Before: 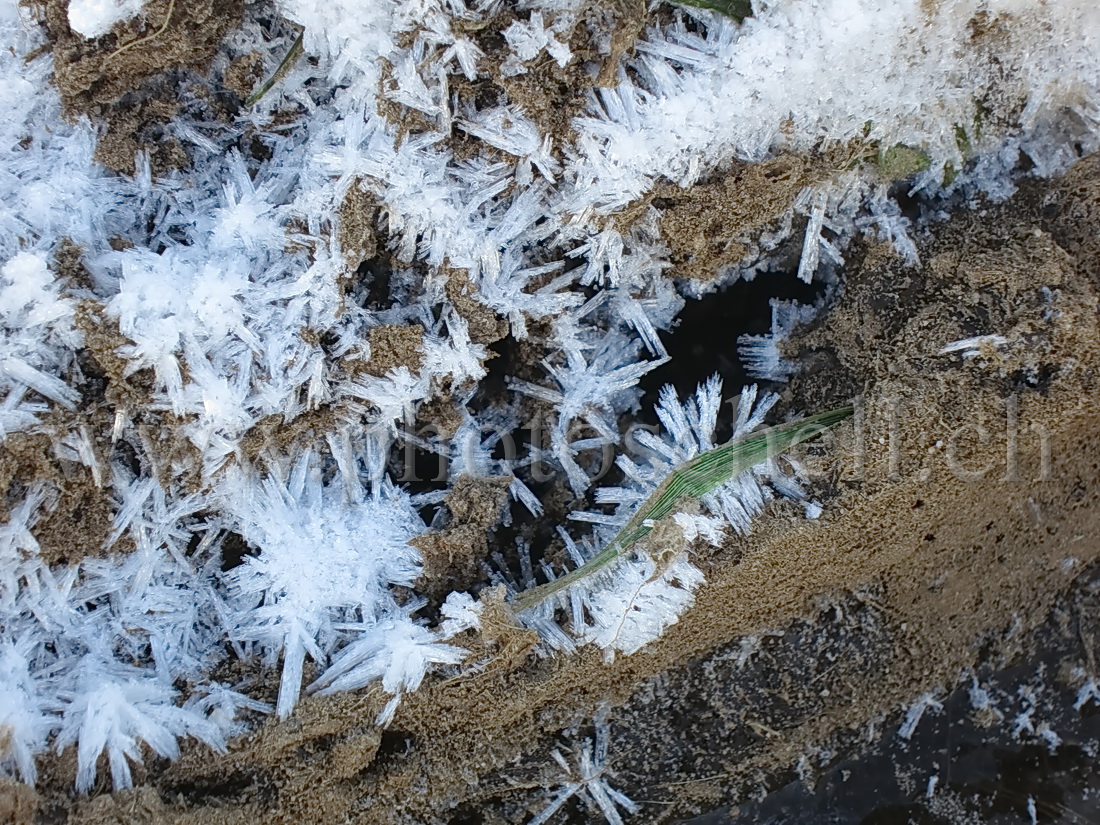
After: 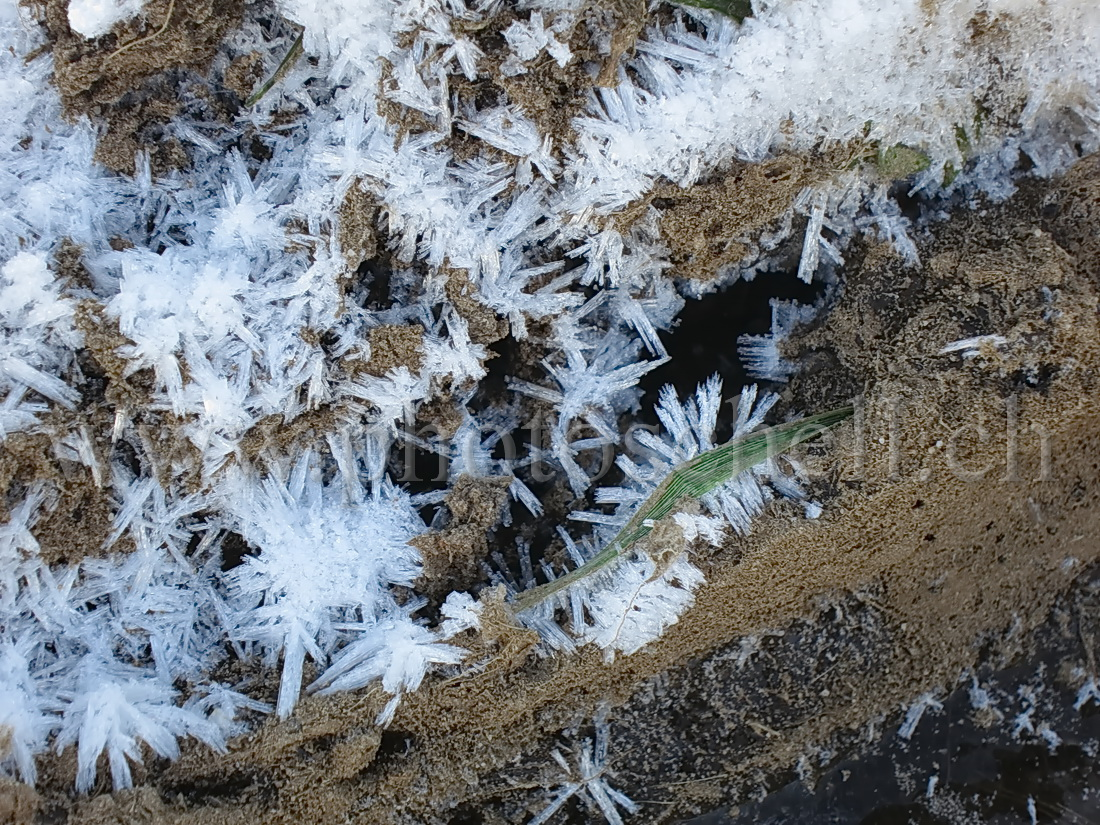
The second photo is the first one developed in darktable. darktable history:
exposure: exposure -0.048 EV, compensate highlight preservation false
